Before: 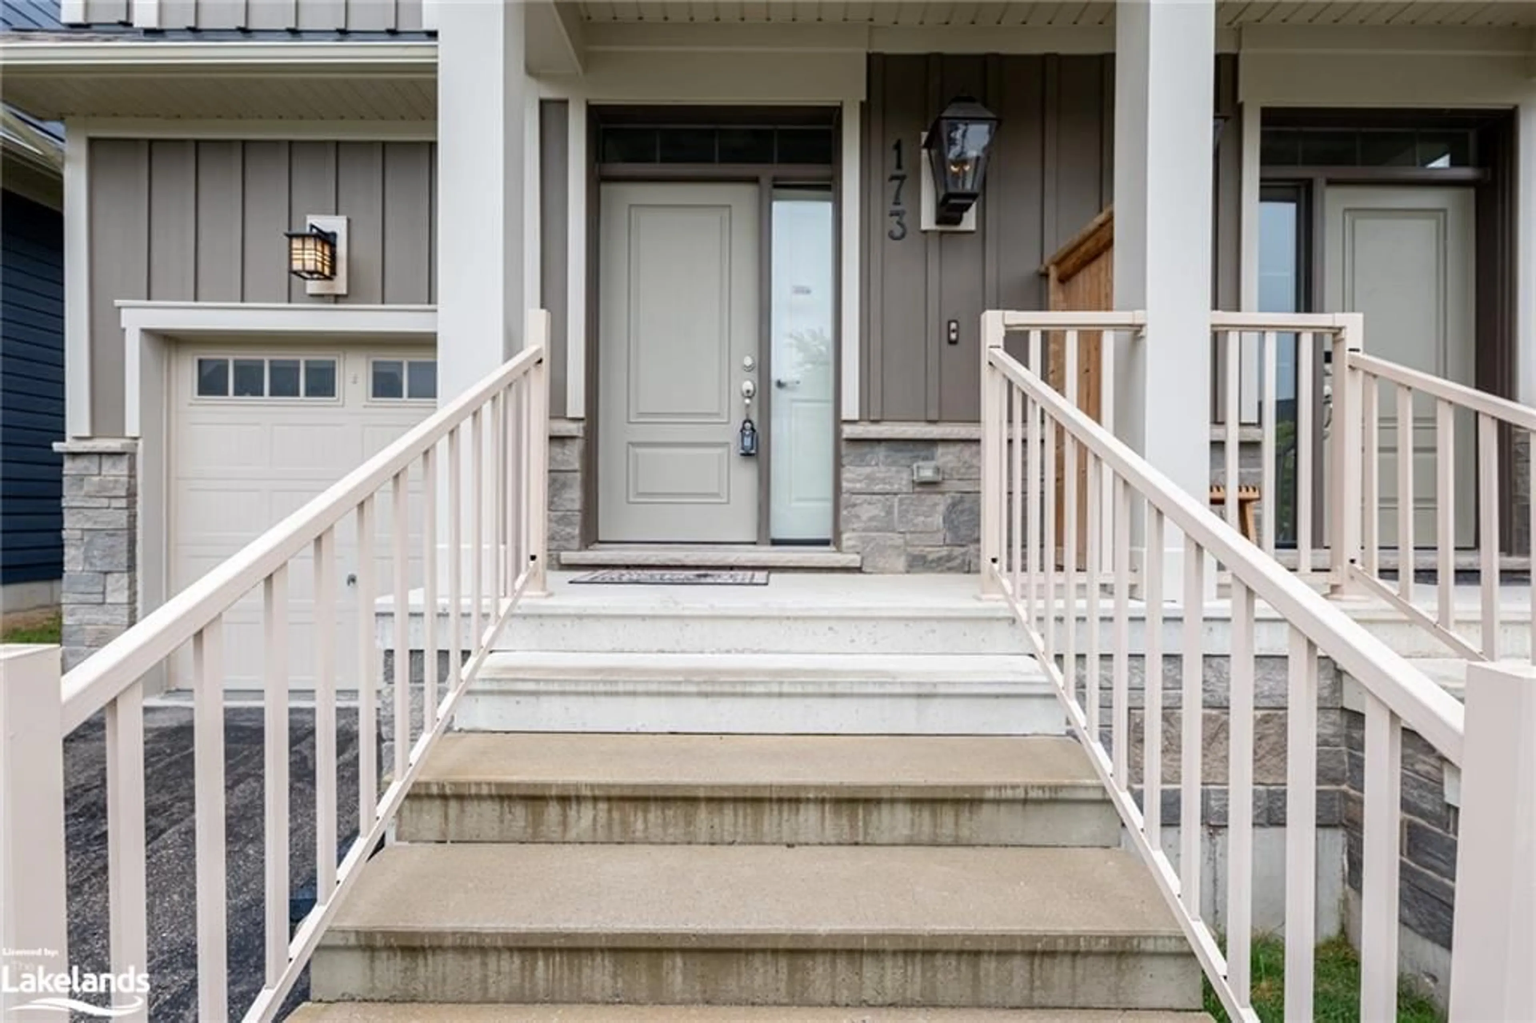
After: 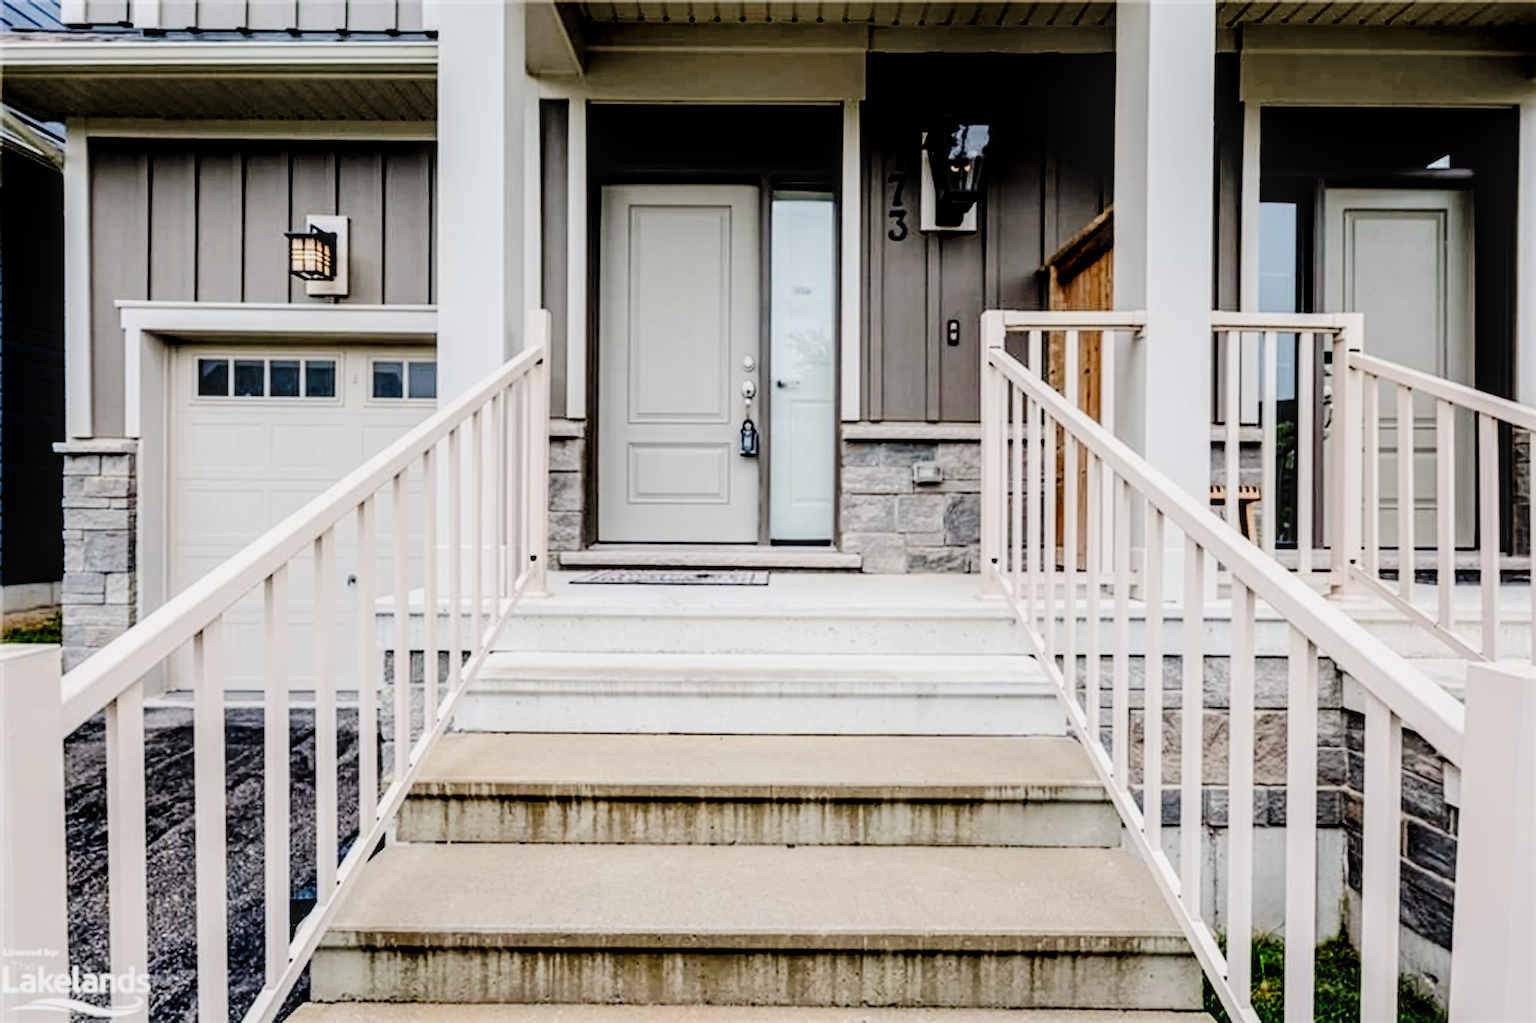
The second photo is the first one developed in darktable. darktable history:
local contrast: detail 130%
tone curve: curves: ch0 [(0, 0) (0.003, 0.003) (0.011, 0.005) (0.025, 0.008) (0.044, 0.012) (0.069, 0.02) (0.1, 0.031) (0.136, 0.047) (0.177, 0.088) (0.224, 0.141) (0.277, 0.222) (0.335, 0.32) (0.399, 0.422) (0.468, 0.523) (0.543, 0.621) (0.623, 0.715) (0.709, 0.796) (0.801, 0.88) (0.898, 0.962) (1, 1)], preserve colors none
color balance rgb: perceptual saturation grading › global saturation 0.333%, perceptual saturation grading › highlights -15.405%, perceptual saturation grading › shadows 25.562%, saturation formula JzAzBz (2021)
filmic rgb: black relative exposure -3 EV, white relative exposure 4.56 EV, hardness 1.72, contrast 1.256, color science v6 (2022)
